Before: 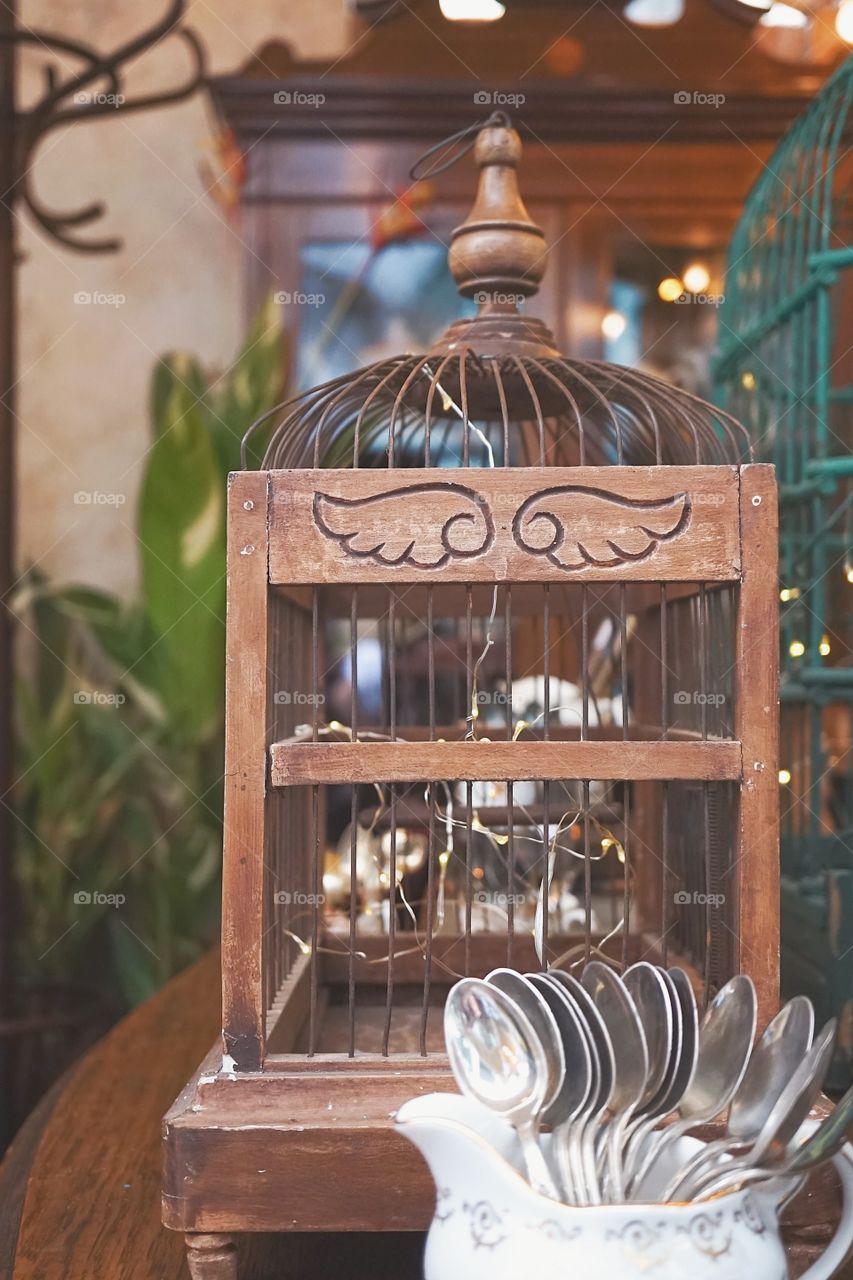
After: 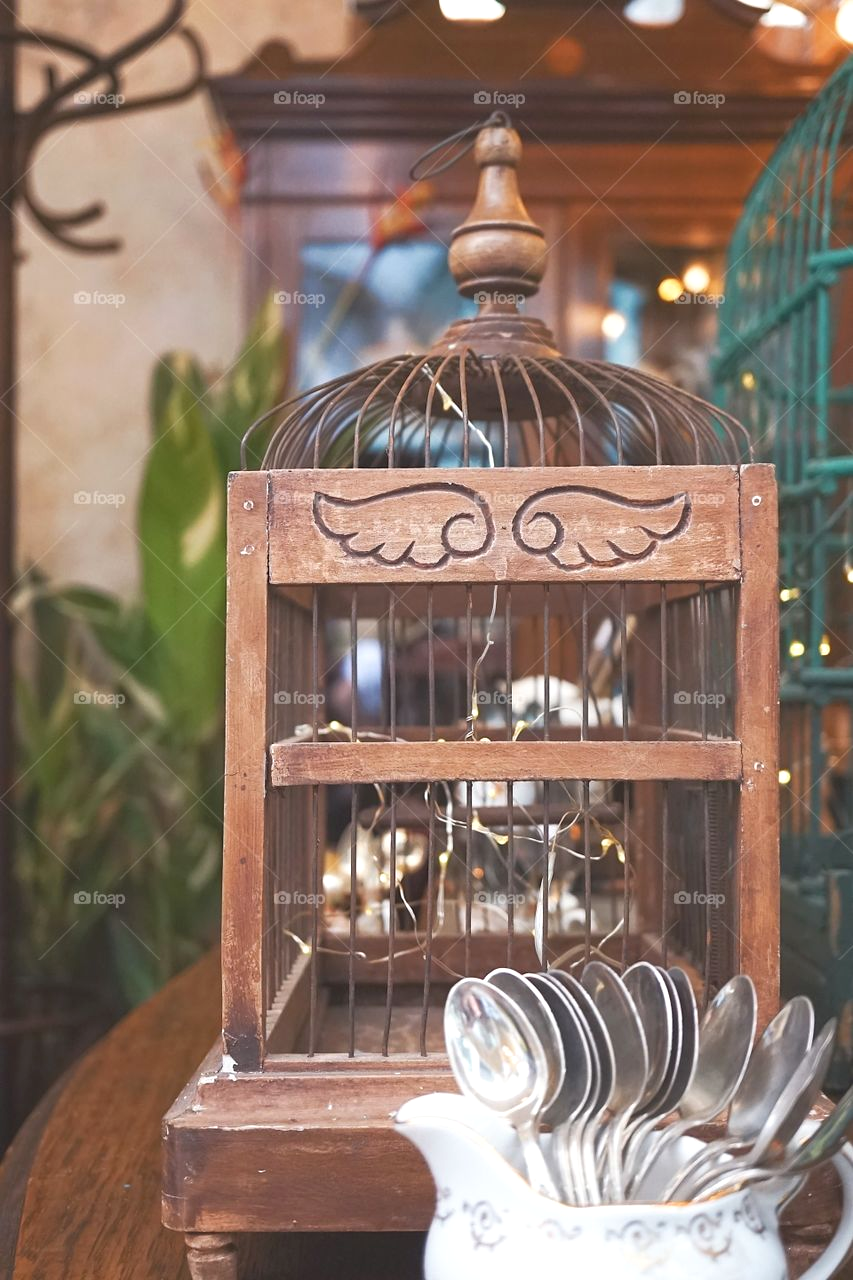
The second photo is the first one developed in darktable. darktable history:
color calibration: illuminant same as pipeline (D50), adaptation XYZ, x 0.346, y 0.358, temperature 5021.51 K
exposure: exposure 0.203 EV, compensate exposure bias true, compensate highlight preservation false
